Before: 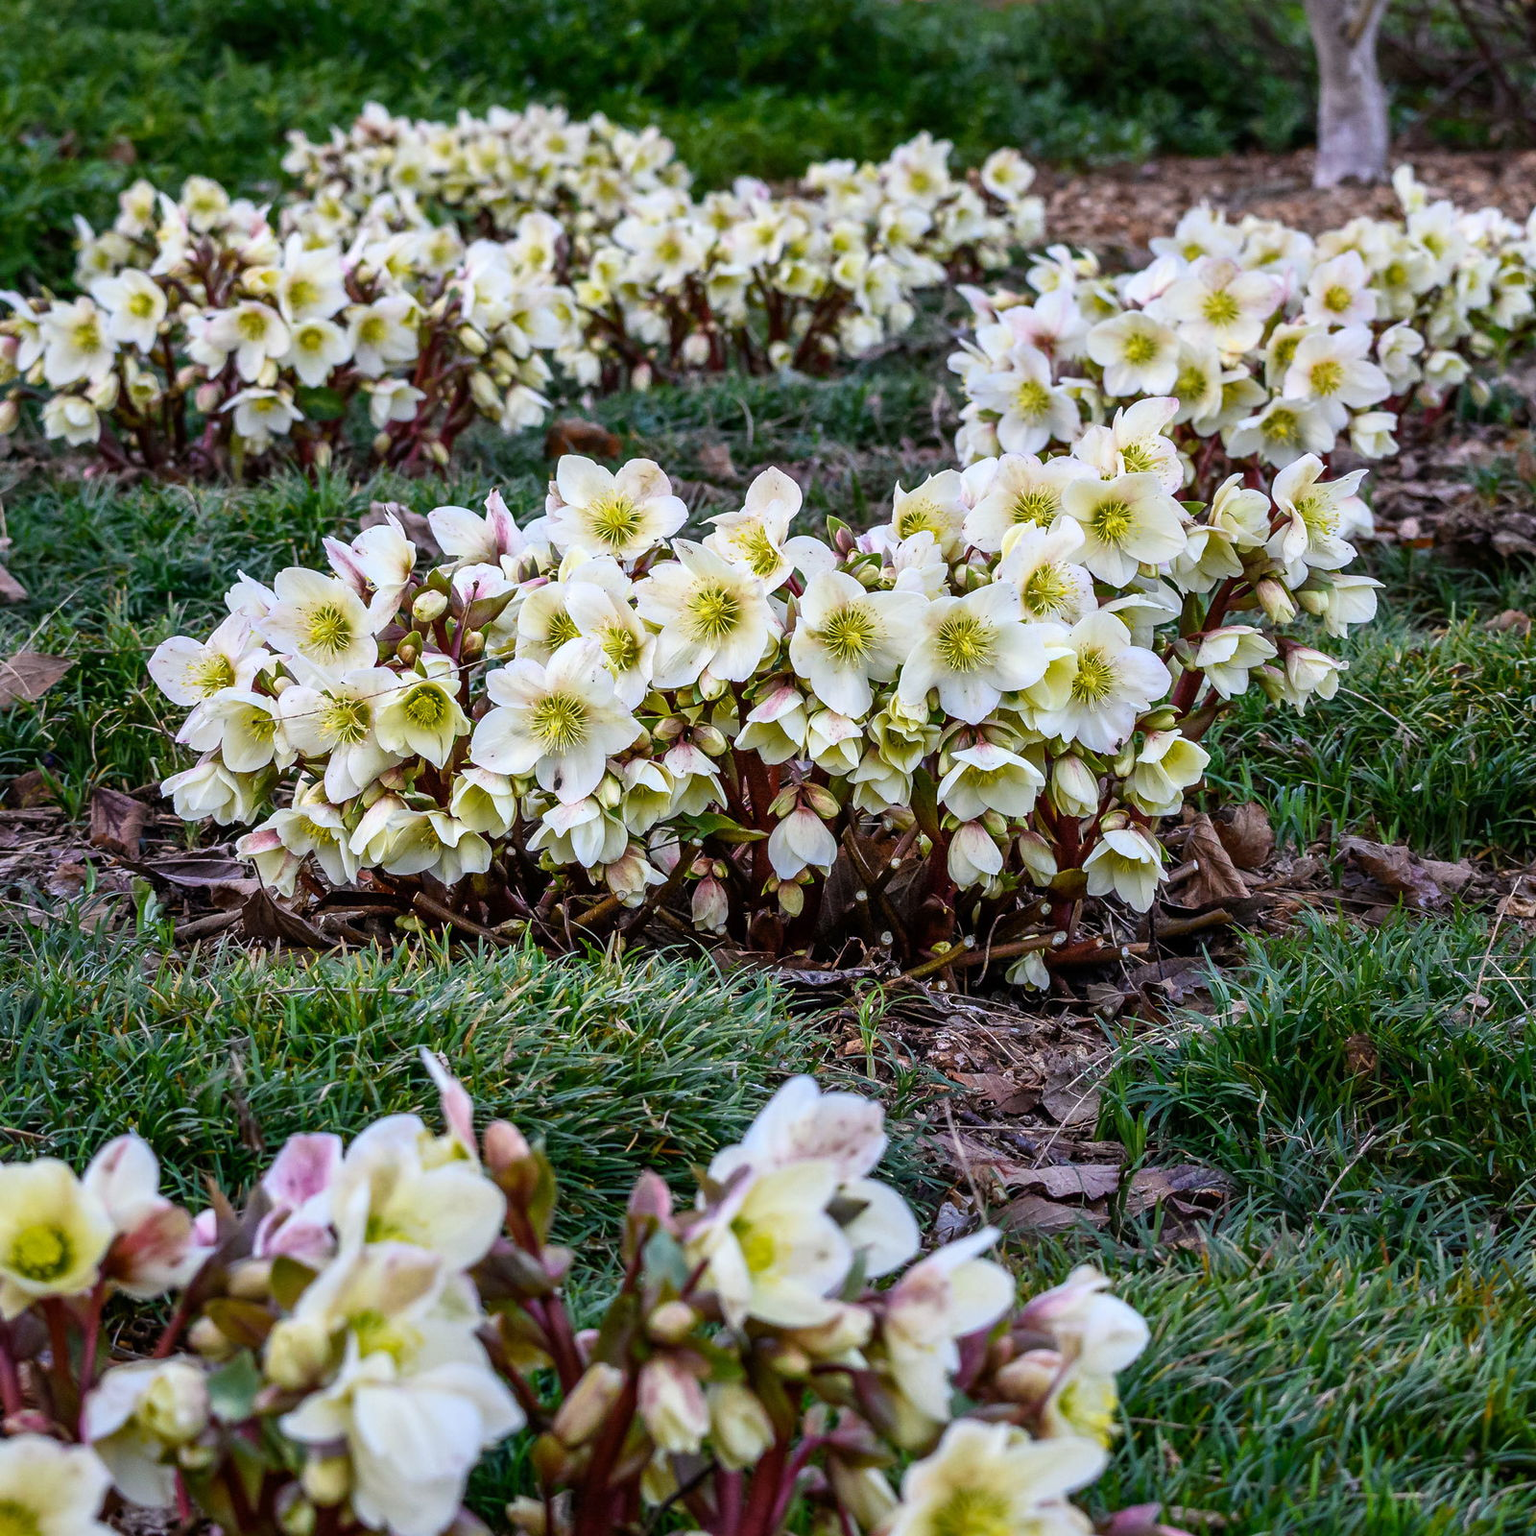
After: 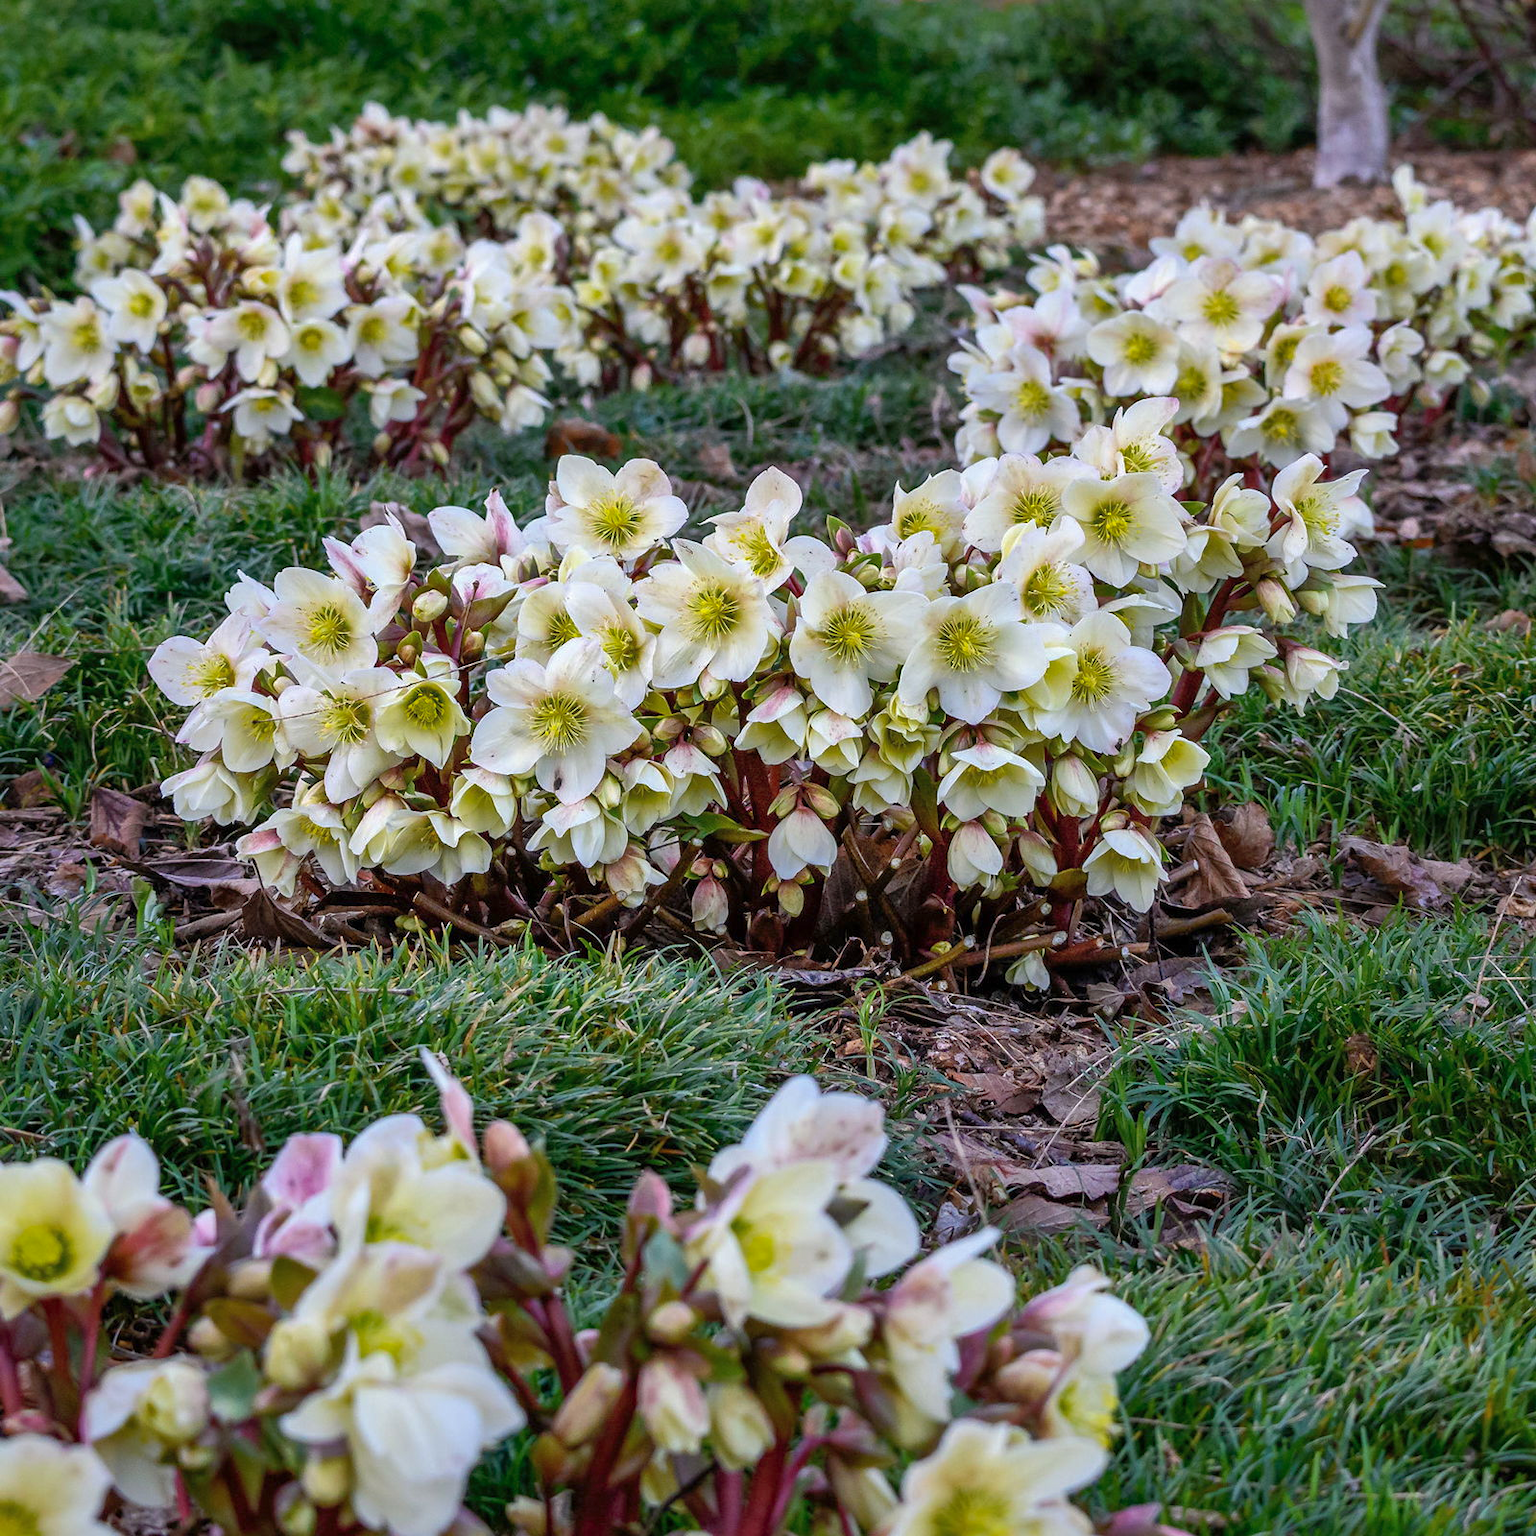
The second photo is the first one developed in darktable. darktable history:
shadows and highlights: on, module defaults
white balance: red 1, blue 1
